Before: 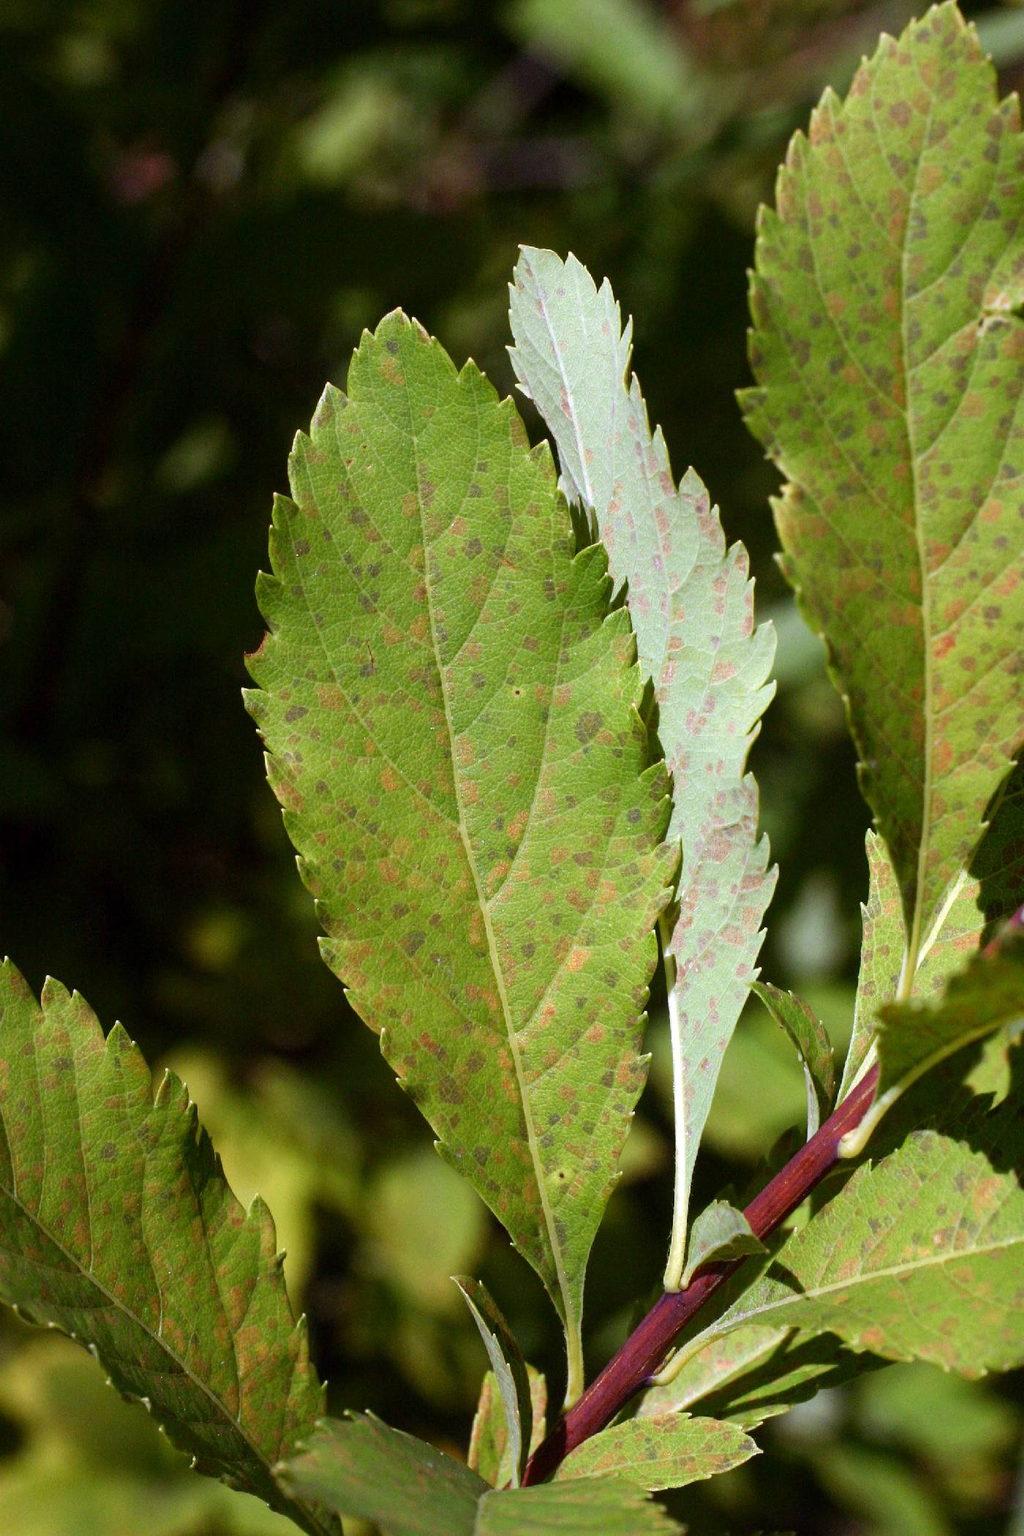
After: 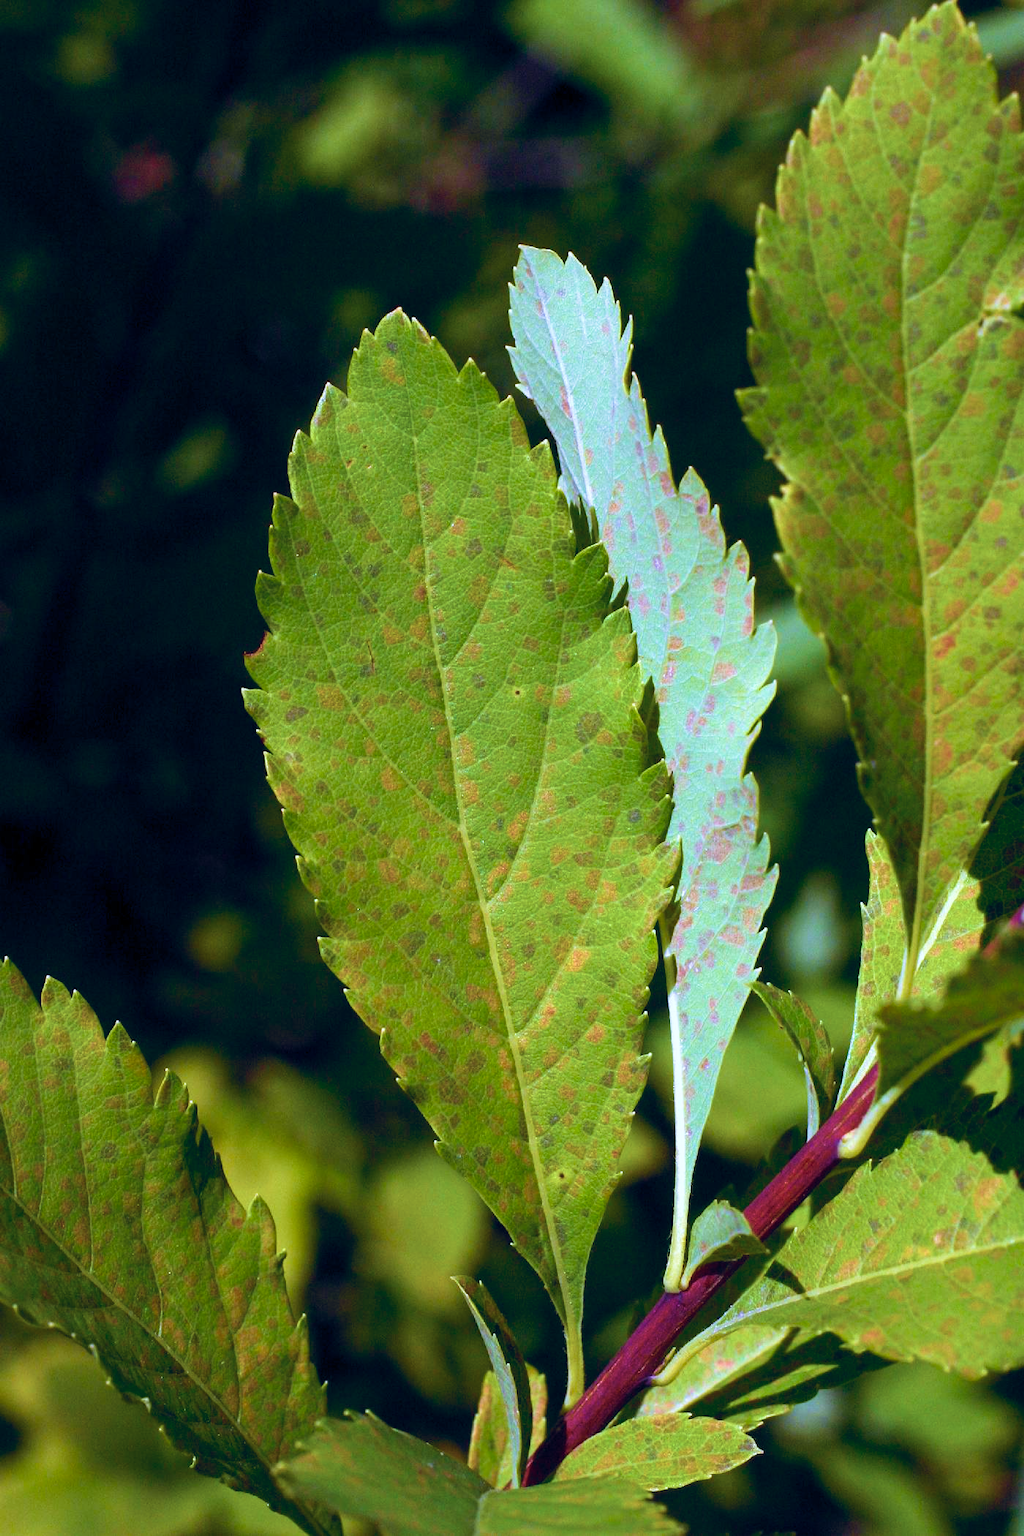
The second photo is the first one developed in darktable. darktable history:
white balance: red 0.926, green 1.003, blue 1.133
velvia: strength 67.07%, mid-tones bias 0.972
color balance rgb: shadows lift › hue 87.51°, highlights gain › chroma 0.68%, highlights gain › hue 55.1°, global offset › chroma 0.13%, global offset › hue 253.66°, linear chroma grading › global chroma 0.5%, perceptual saturation grading › global saturation 16.38%
